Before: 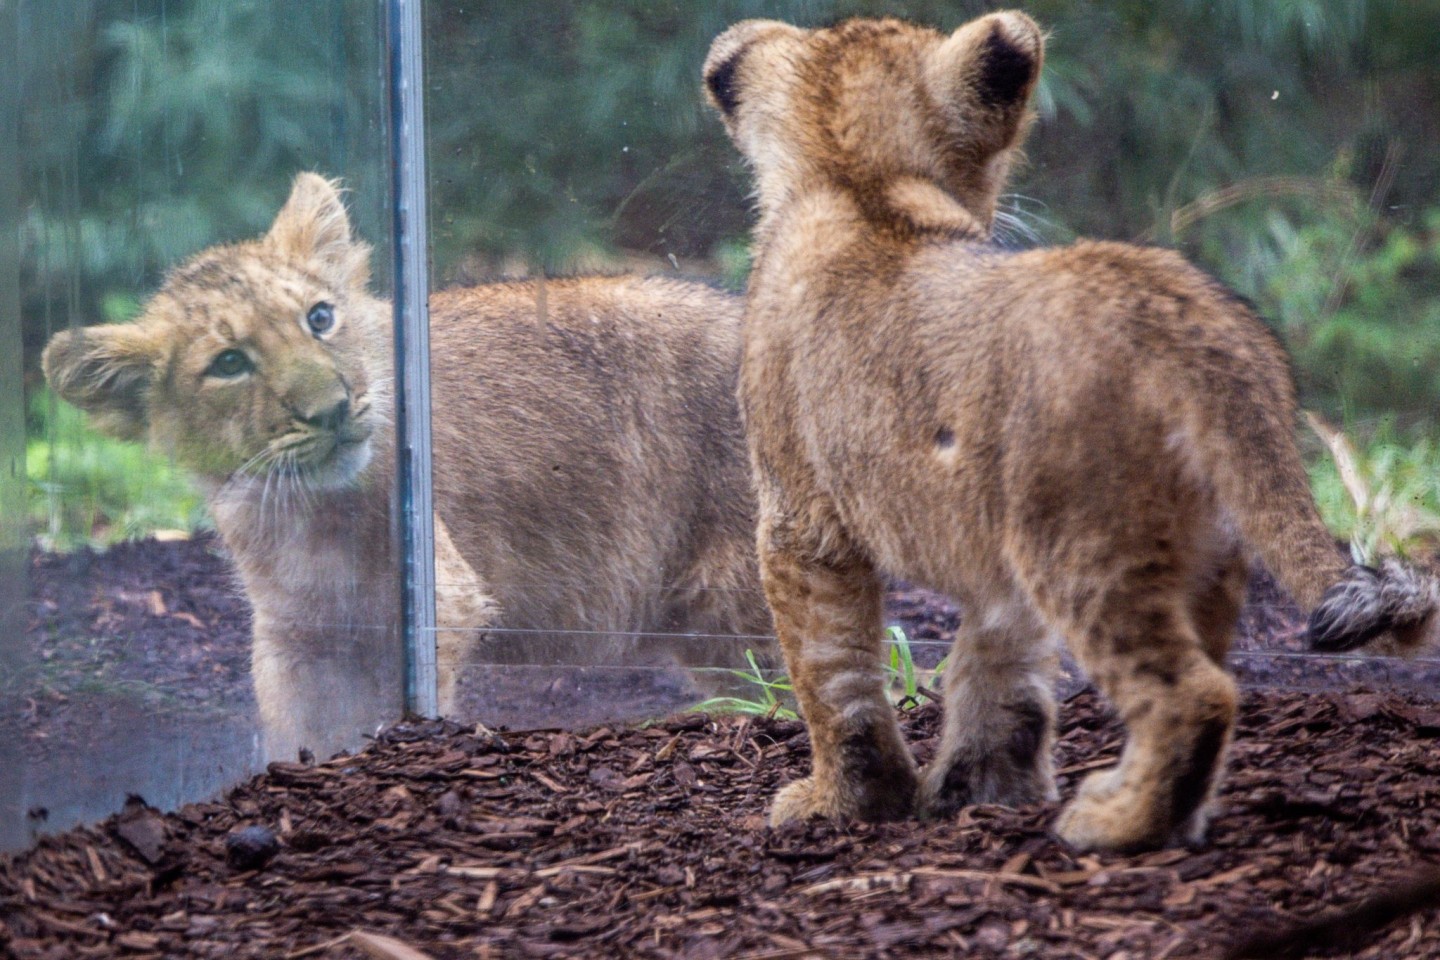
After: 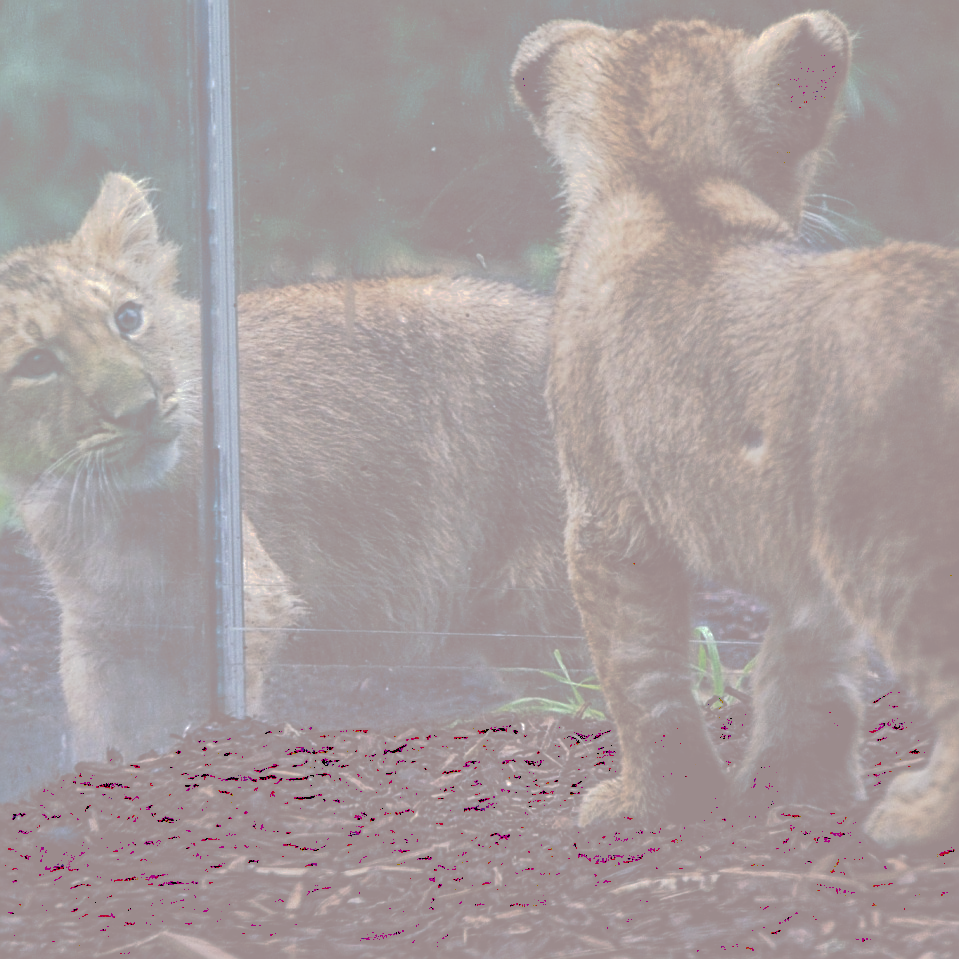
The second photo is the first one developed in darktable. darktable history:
tone curve: curves: ch0 [(0, 0) (0.003, 0.6) (0.011, 0.6) (0.025, 0.601) (0.044, 0.601) (0.069, 0.601) (0.1, 0.601) (0.136, 0.602) (0.177, 0.605) (0.224, 0.609) (0.277, 0.615) (0.335, 0.625) (0.399, 0.633) (0.468, 0.654) (0.543, 0.676) (0.623, 0.71) (0.709, 0.753) (0.801, 0.802) (0.898, 0.85) (1, 1)], preserve colors none
sharpen: on, module defaults
crop and rotate: left 13.342%, right 19.991%
split-toning: on, module defaults
